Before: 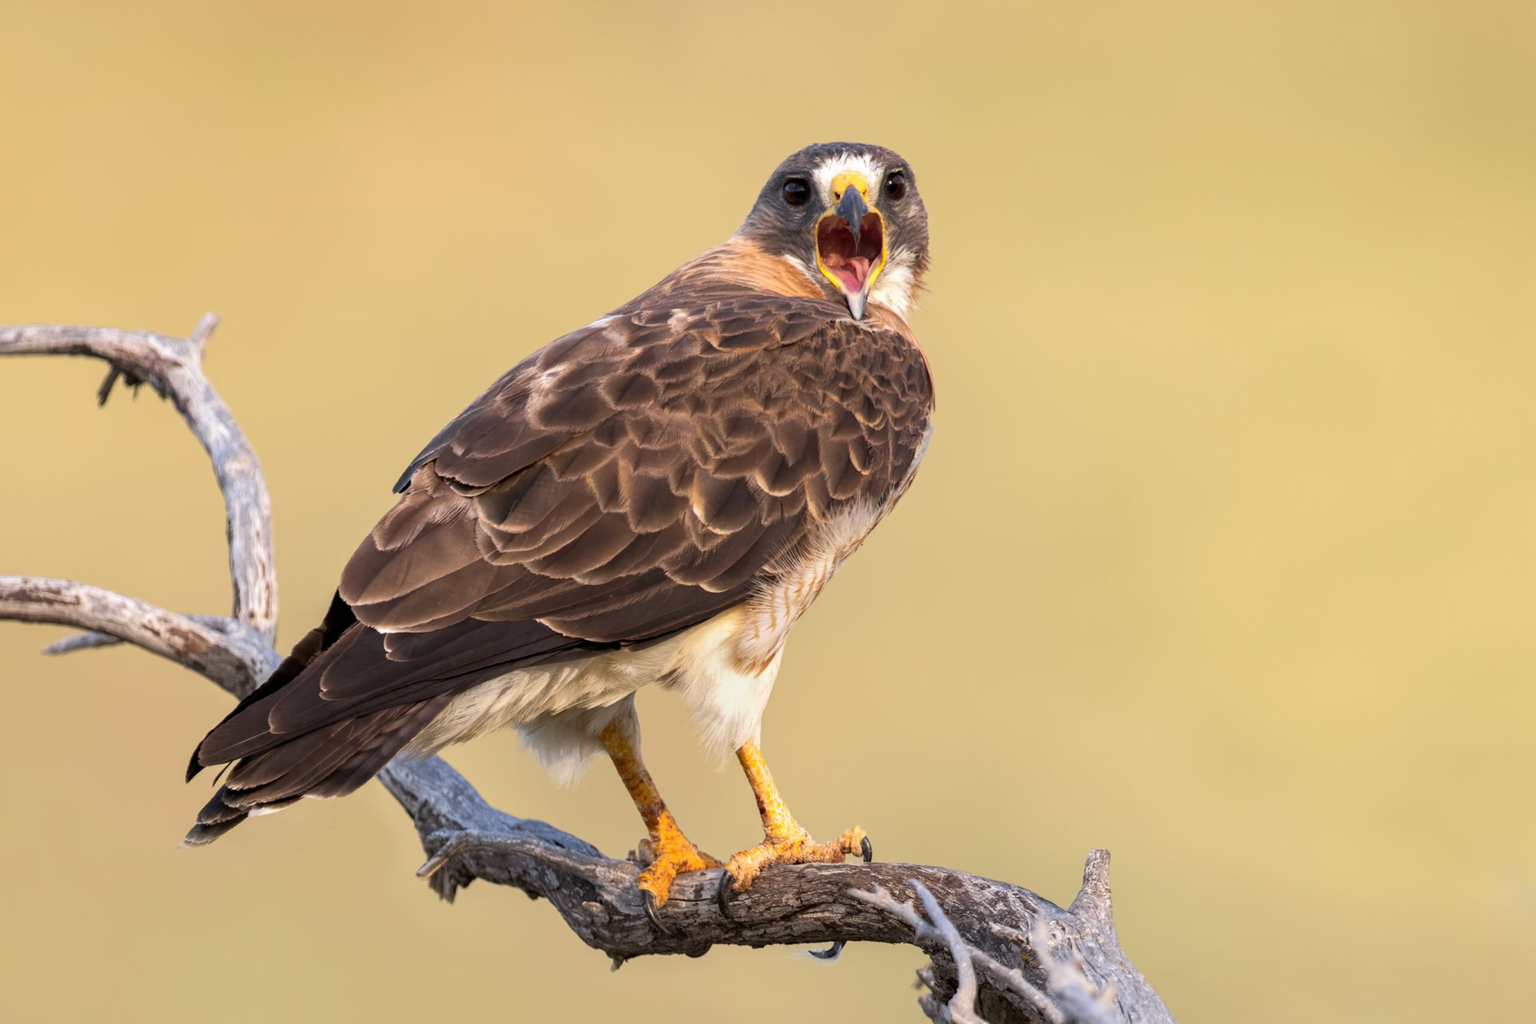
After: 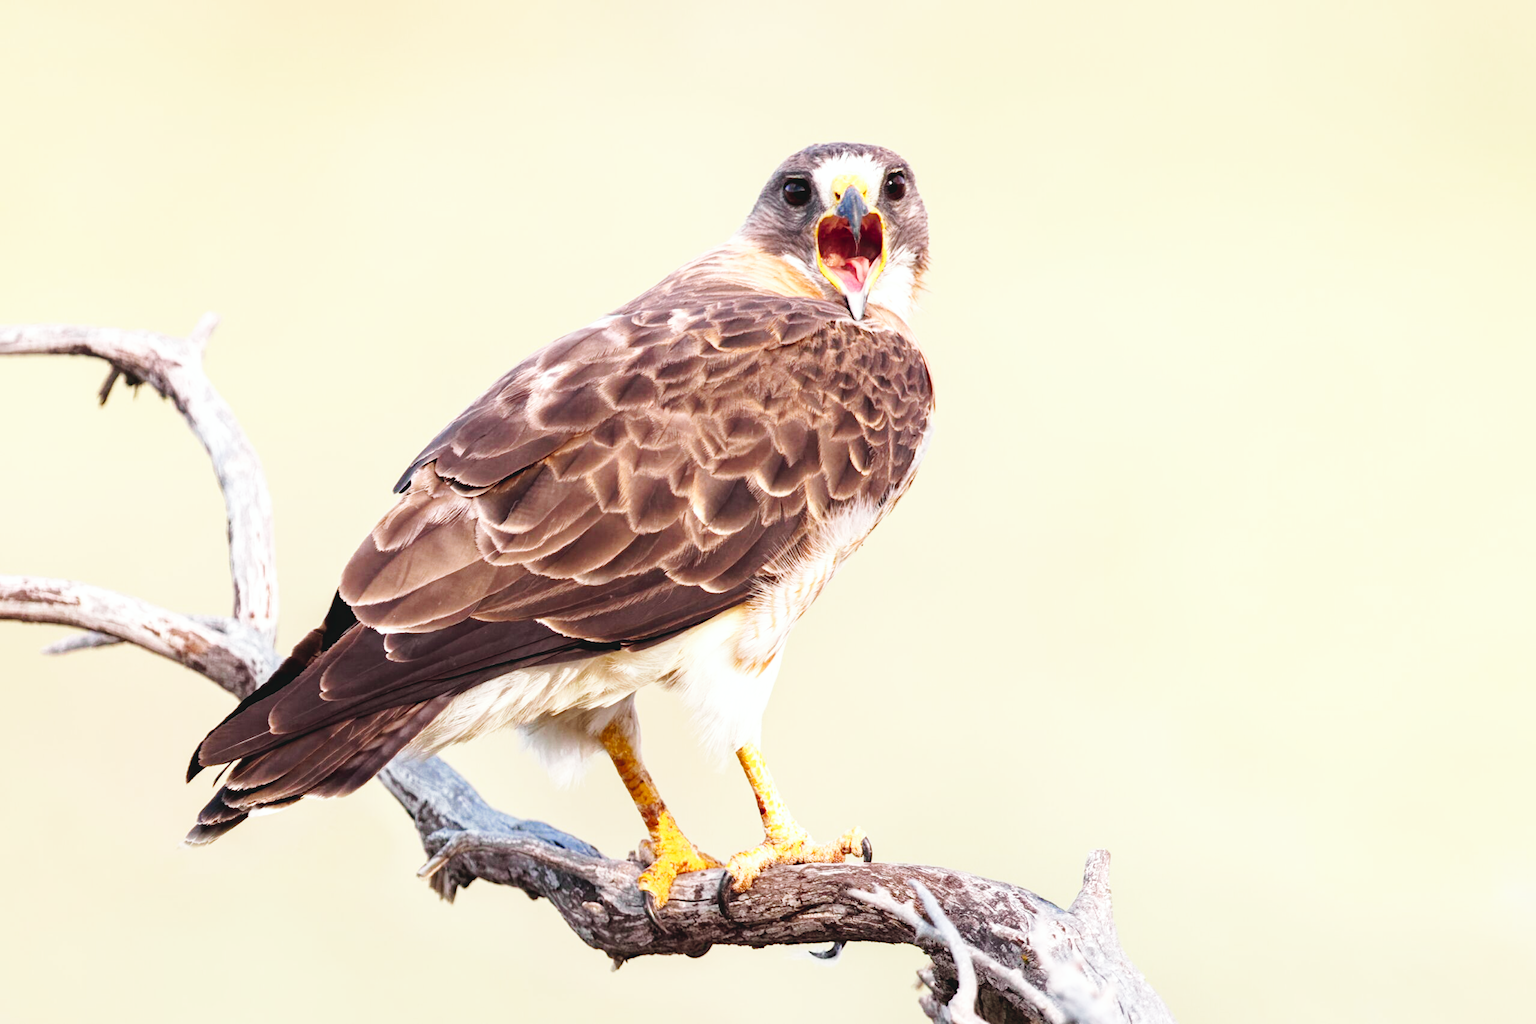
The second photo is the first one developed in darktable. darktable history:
base curve: curves: ch0 [(0, 0.003) (0.001, 0.002) (0.006, 0.004) (0.02, 0.022) (0.048, 0.086) (0.094, 0.234) (0.162, 0.431) (0.258, 0.629) (0.385, 0.8) (0.548, 0.918) (0.751, 0.988) (1, 1)], preserve colors none
tone curve: curves: ch0 [(0, 0.046) (0.04, 0.074) (0.883, 0.858) (1, 1)]; ch1 [(0, 0) (0.146, 0.159) (0.338, 0.365) (0.417, 0.455) (0.489, 0.486) (0.504, 0.502) (0.529, 0.537) (0.563, 0.567) (1, 1)]; ch2 [(0, 0) (0.307, 0.298) (0.388, 0.375) (0.443, 0.456) (0.485, 0.492) (0.544, 0.525) (1, 1)], color space Lab, independent channels, preserve colors none
exposure: exposure 0.207 EV, compensate highlight preservation false
